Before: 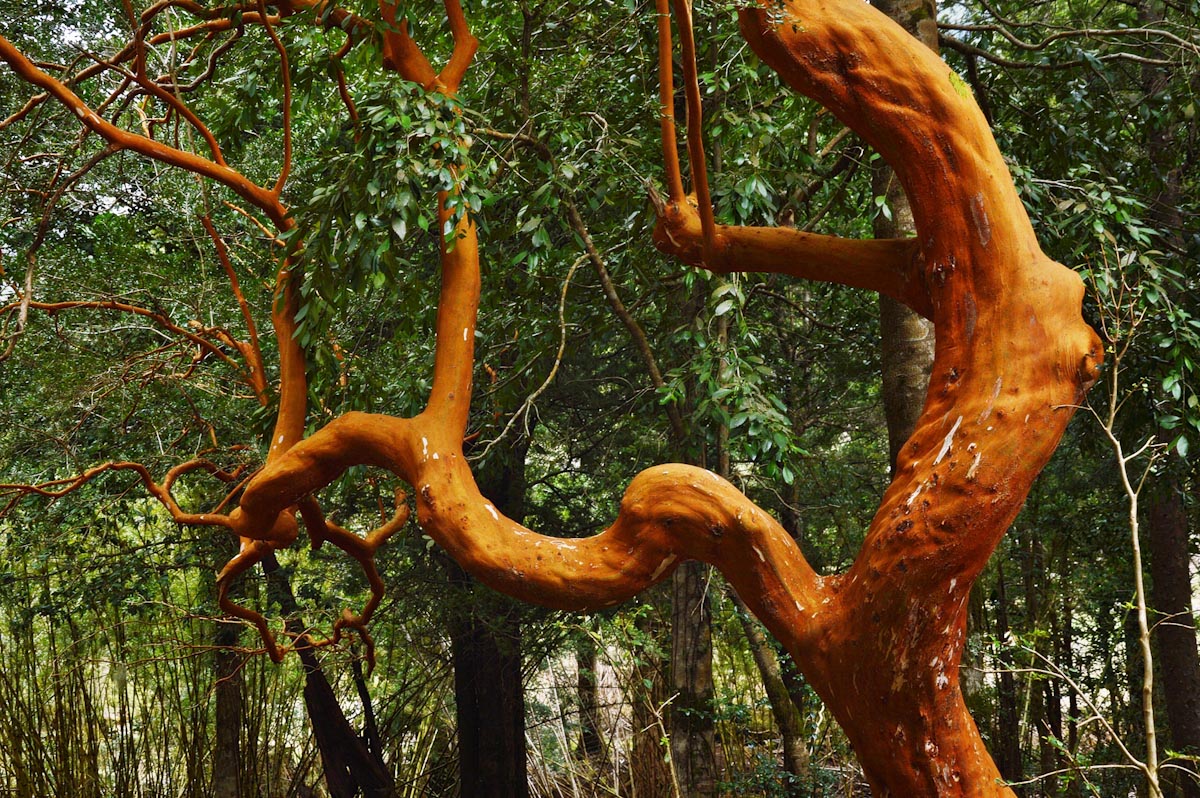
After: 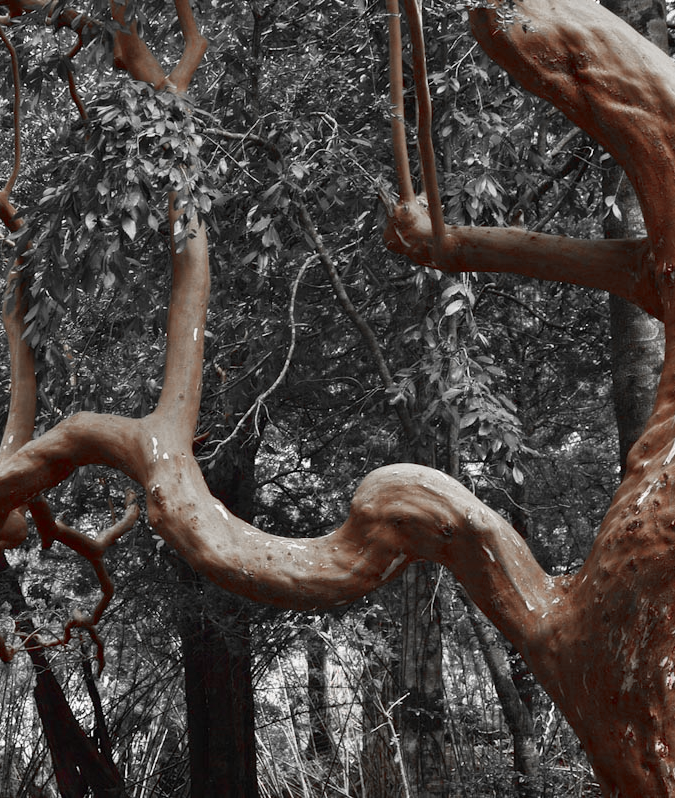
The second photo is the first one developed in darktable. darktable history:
crop and rotate: left 22.516%, right 21.234%
color zones: curves: ch0 [(0, 0.278) (0.143, 0.5) (0.286, 0.5) (0.429, 0.5) (0.571, 0.5) (0.714, 0.5) (0.857, 0.5) (1, 0.5)]; ch1 [(0, 1) (0.143, 0.165) (0.286, 0) (0.429, 0) (0.571, 0) (0.714, 0) (0.857, 0.5) (1, 0.5)]; ch2 [(0, 0.508) (0.143, 0.5) (0.286, 0.5) (0.429, 0.5) (0.571, 0.5) (0.714, 0.5) (0.857, 0.5) (1, 0.5)]
